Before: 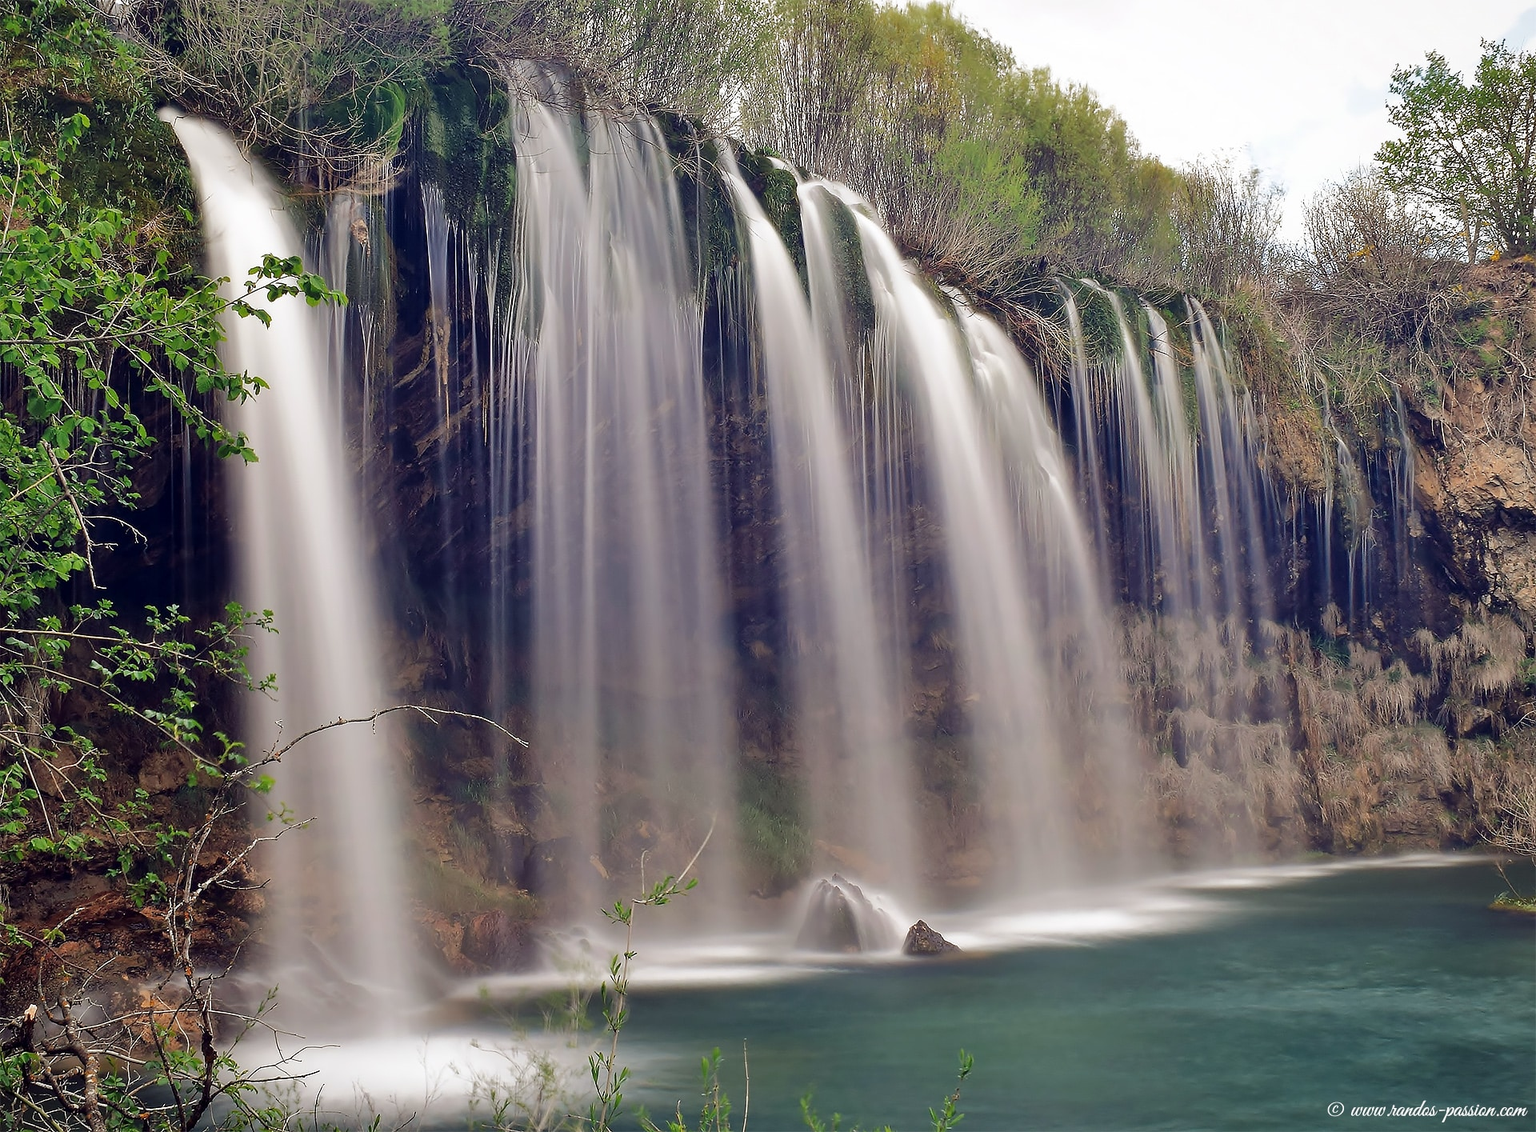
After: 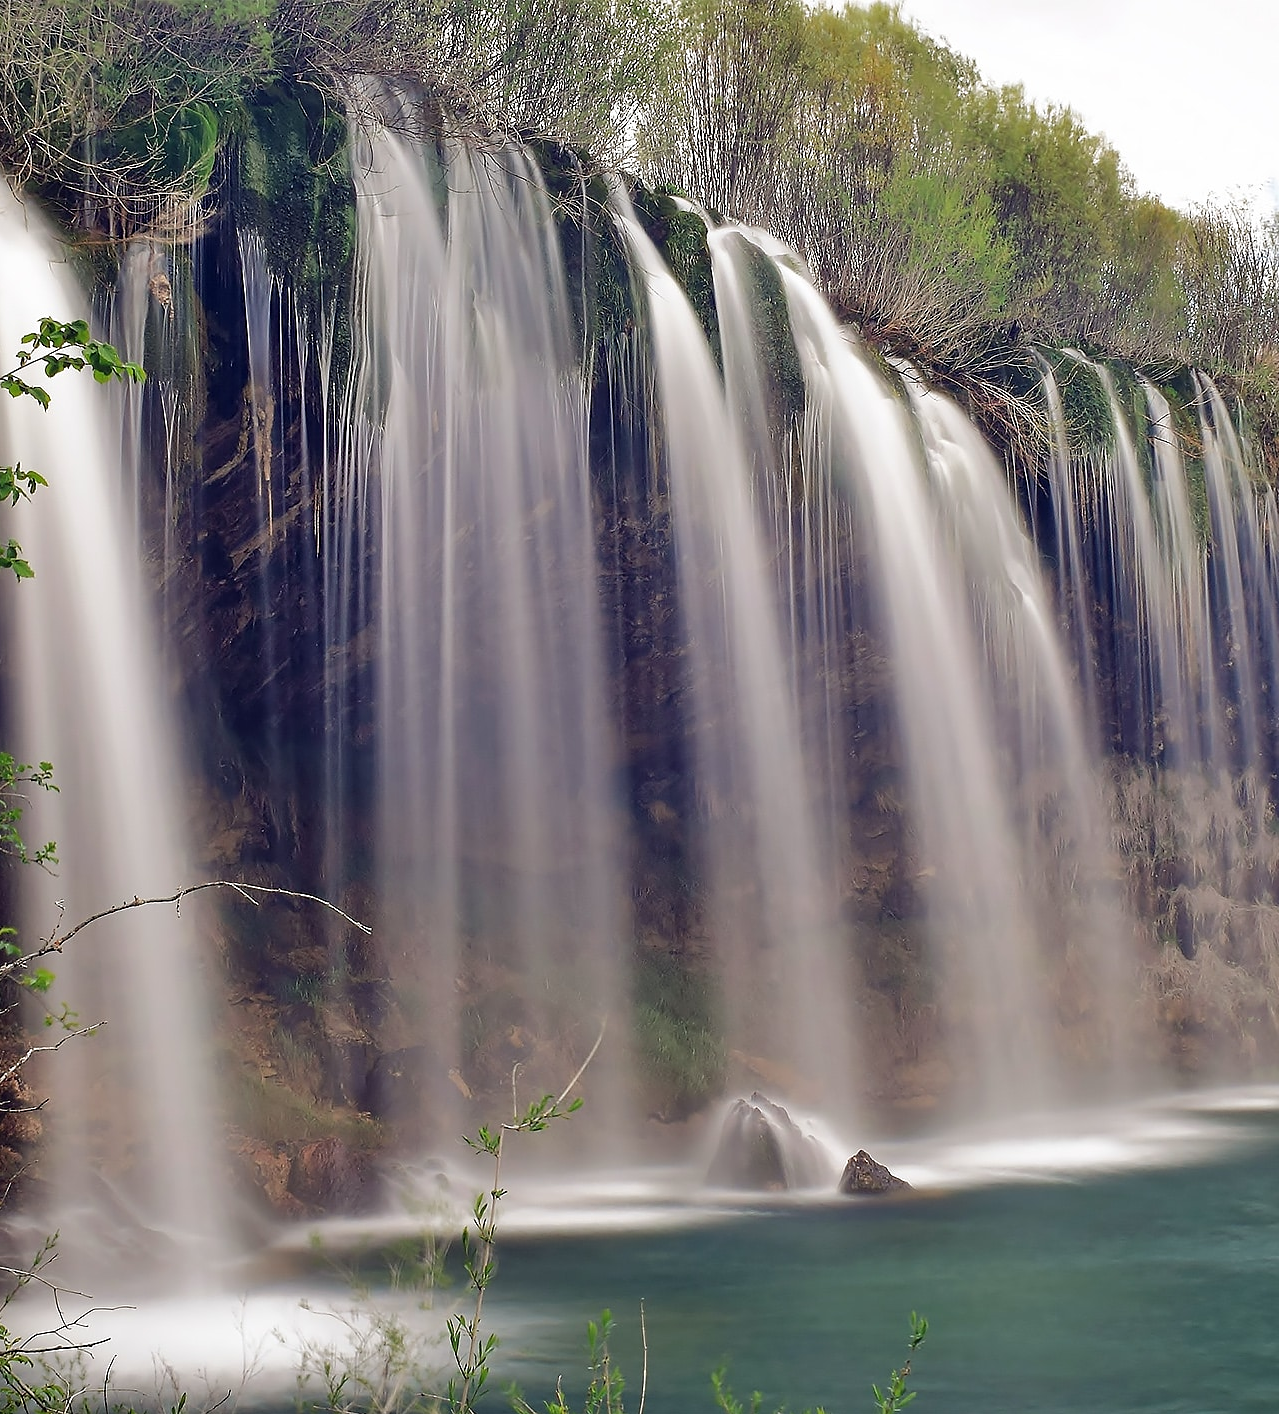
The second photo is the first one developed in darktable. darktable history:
sharpen: amount 0.2
crop and rotate: left 15.055%, right 18.278%
